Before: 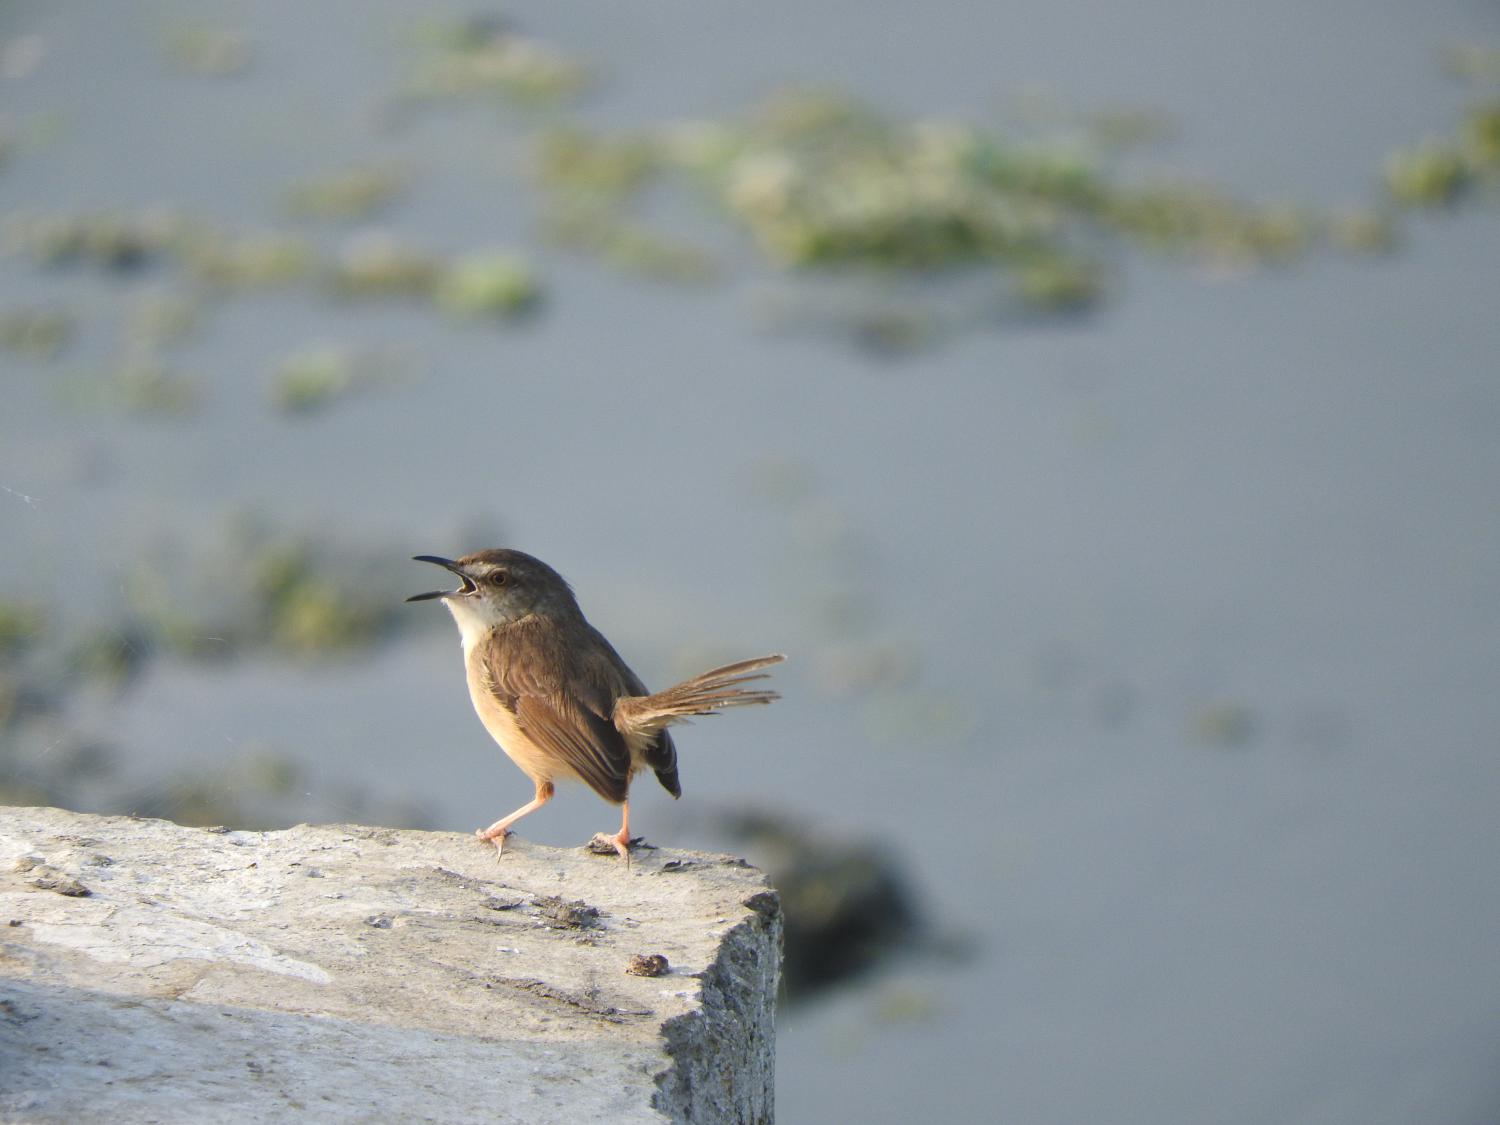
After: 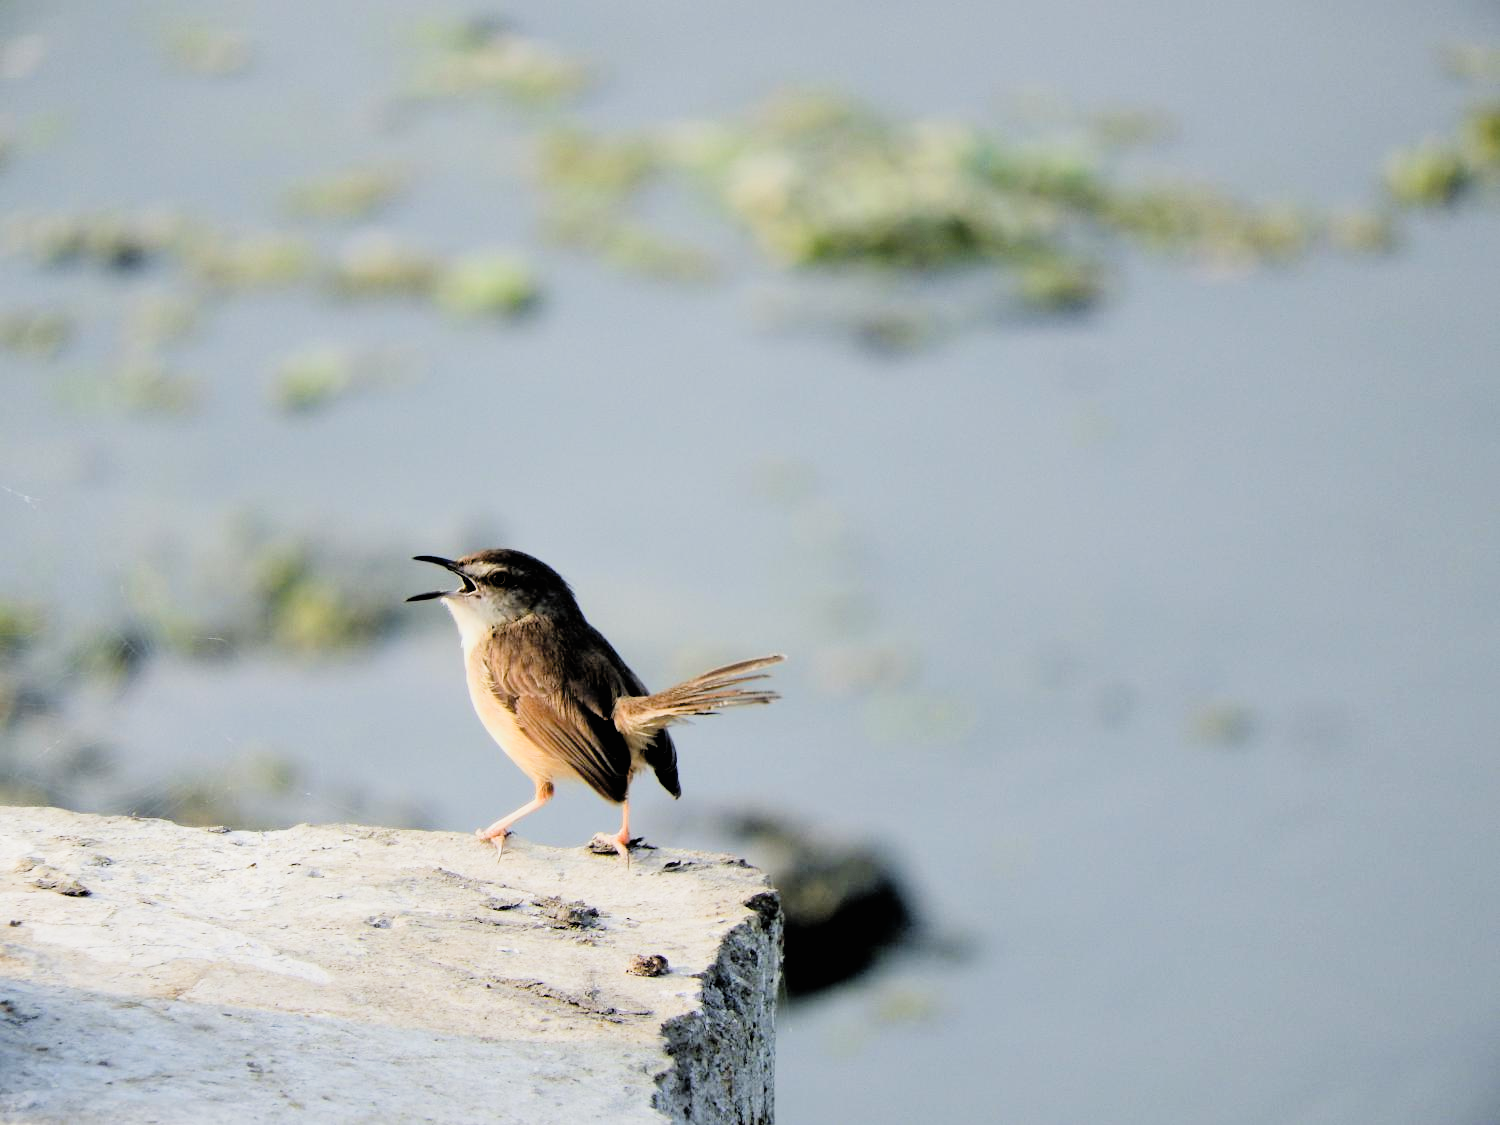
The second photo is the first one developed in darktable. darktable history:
contrast brightness saturation: brightness 0.12
filmic rgb: black relative exposure -5.1 EV, white relative exposure 4 EV, hardness 2.88, contrast 1.409, highlights saturation mix -30.58%
exposure: black level correction 0.03, exposure 0.304 EV, compensate exposure bias true, compensate highlight preservation false
